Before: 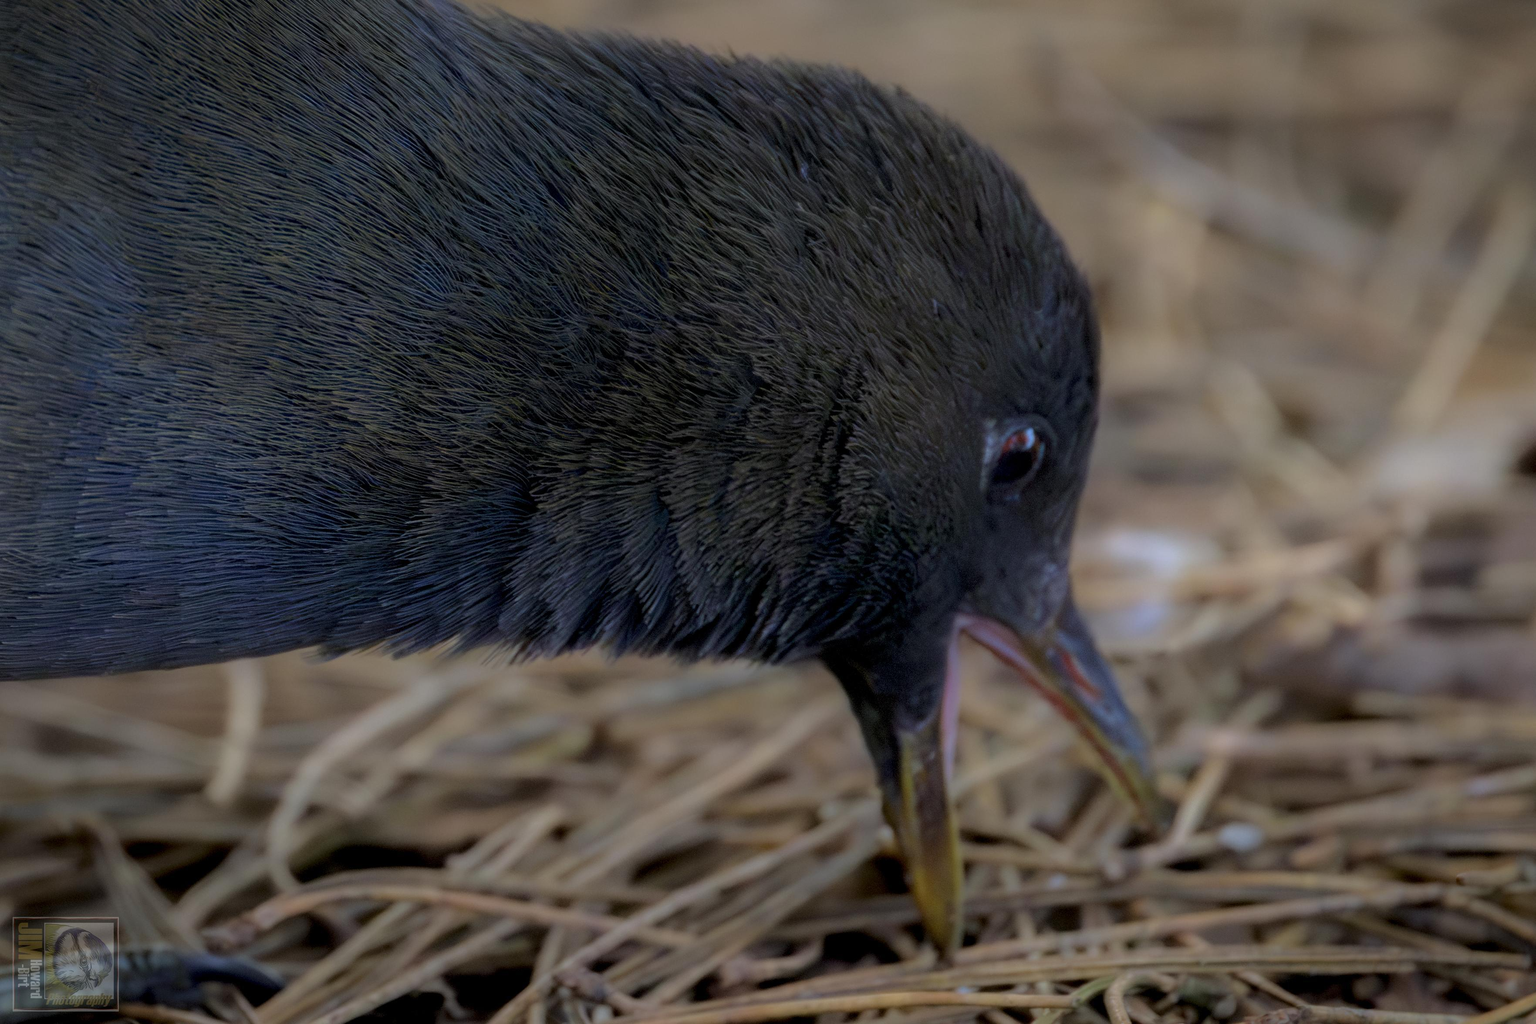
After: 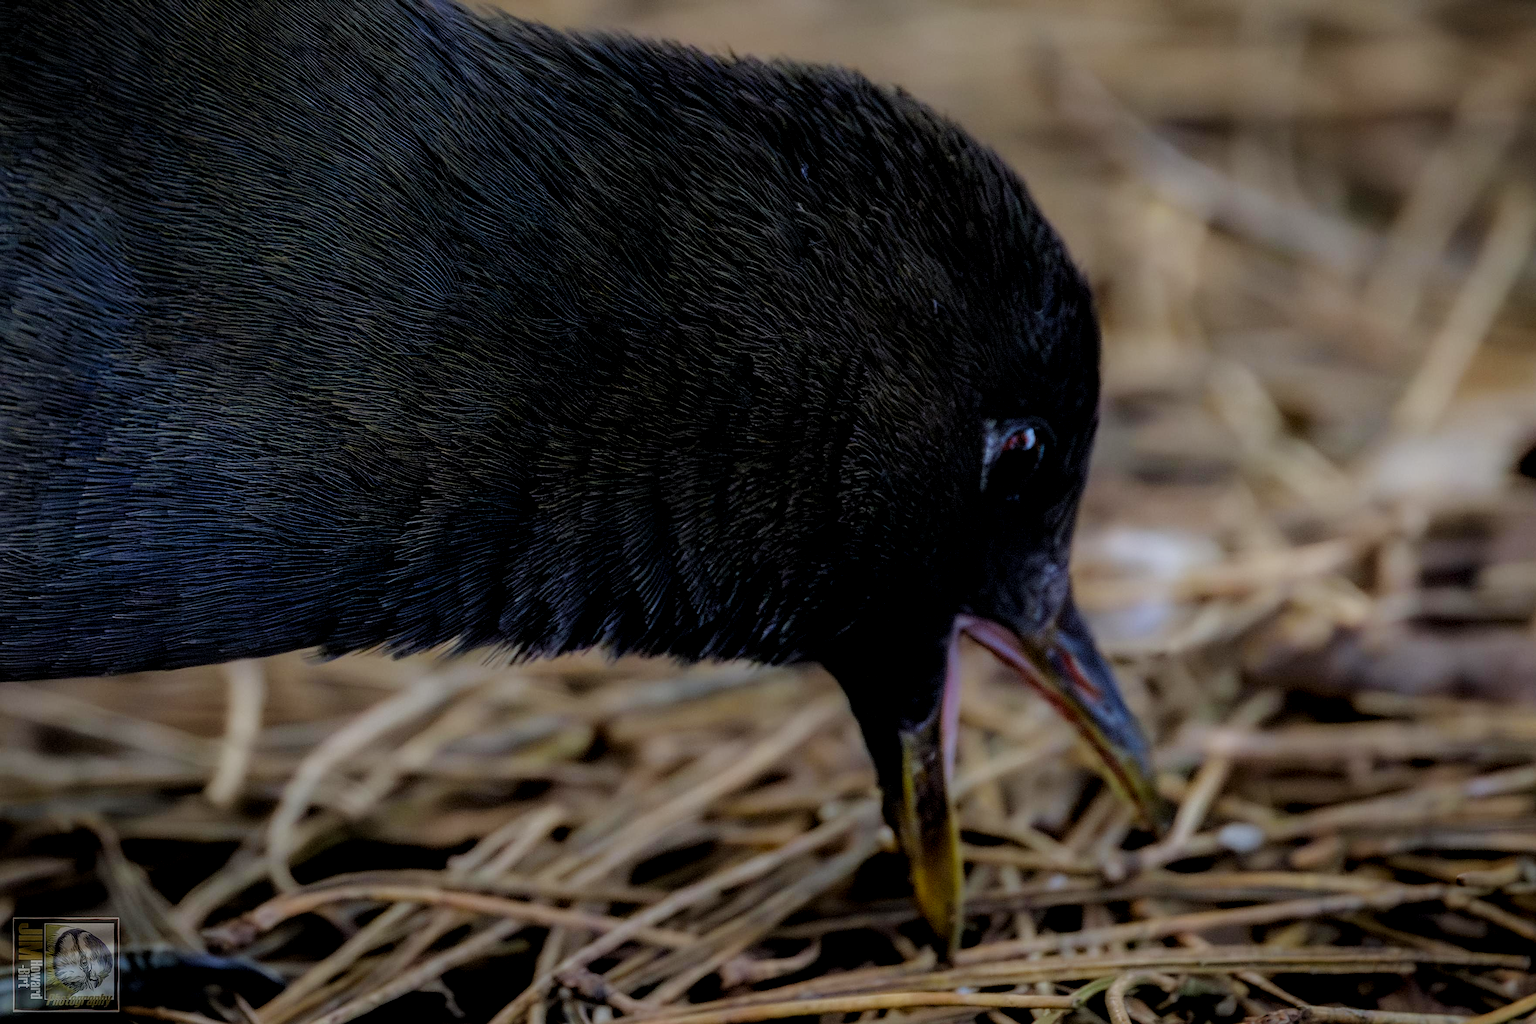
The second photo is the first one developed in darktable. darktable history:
sharpen: on, module defaults
local contrast: on, module defaults
filmic rgb: black relative exposure -5 EV, white relative exposure 3.98 EV, hardness 2.89, contrast 1.298, preserve chrominance no, color science v5 (2021)
